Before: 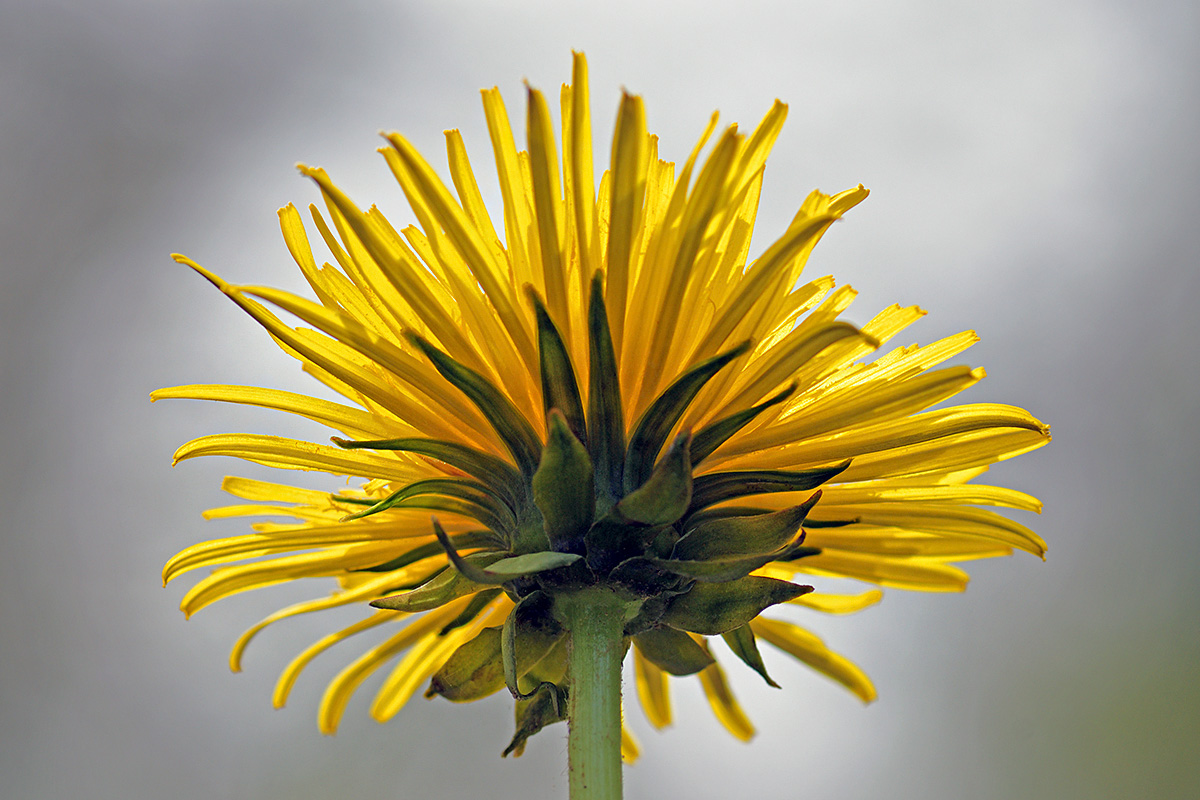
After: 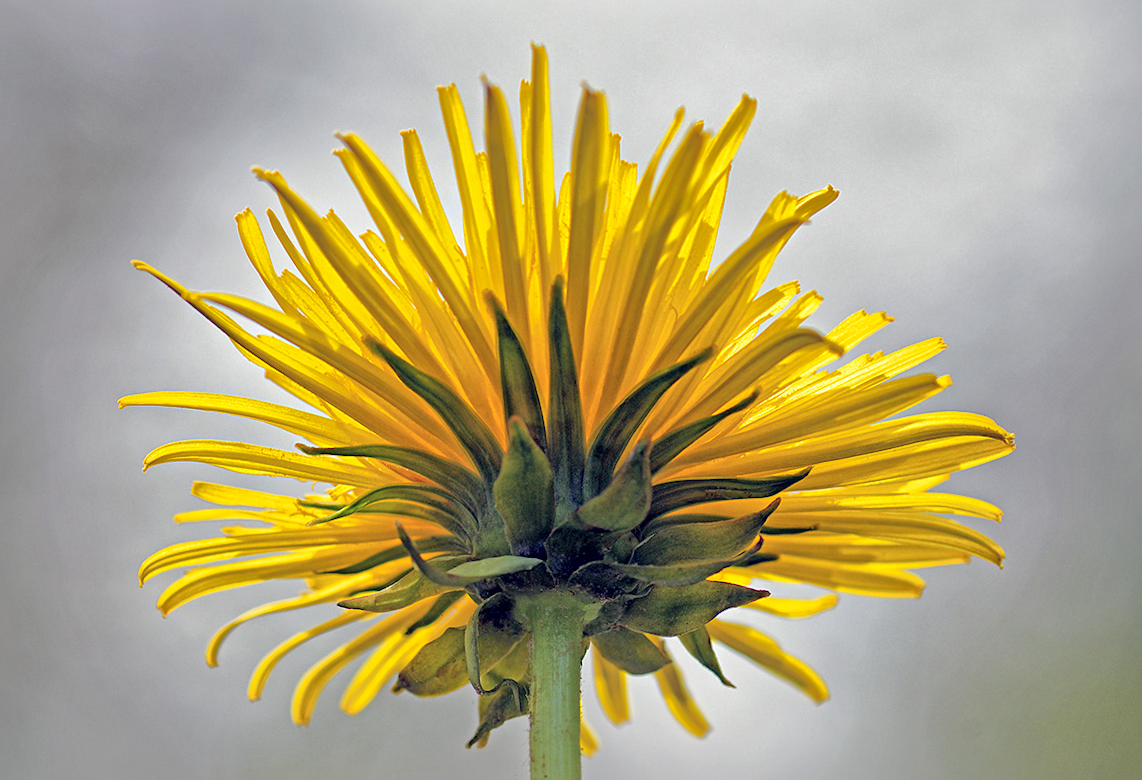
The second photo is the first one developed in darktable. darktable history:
tone equalizer: on, module defaults
shadows and highlights: on, module defaults
rotate and perspective: rotation 0.074°, lens shift (vertical) 0.096, lens shift (horizontal) -0.041, crop left 0.043, crop right 0.952, crop top 0.024, crop bottom 0.979
global tonemap: drago (1, 100), detail 1
